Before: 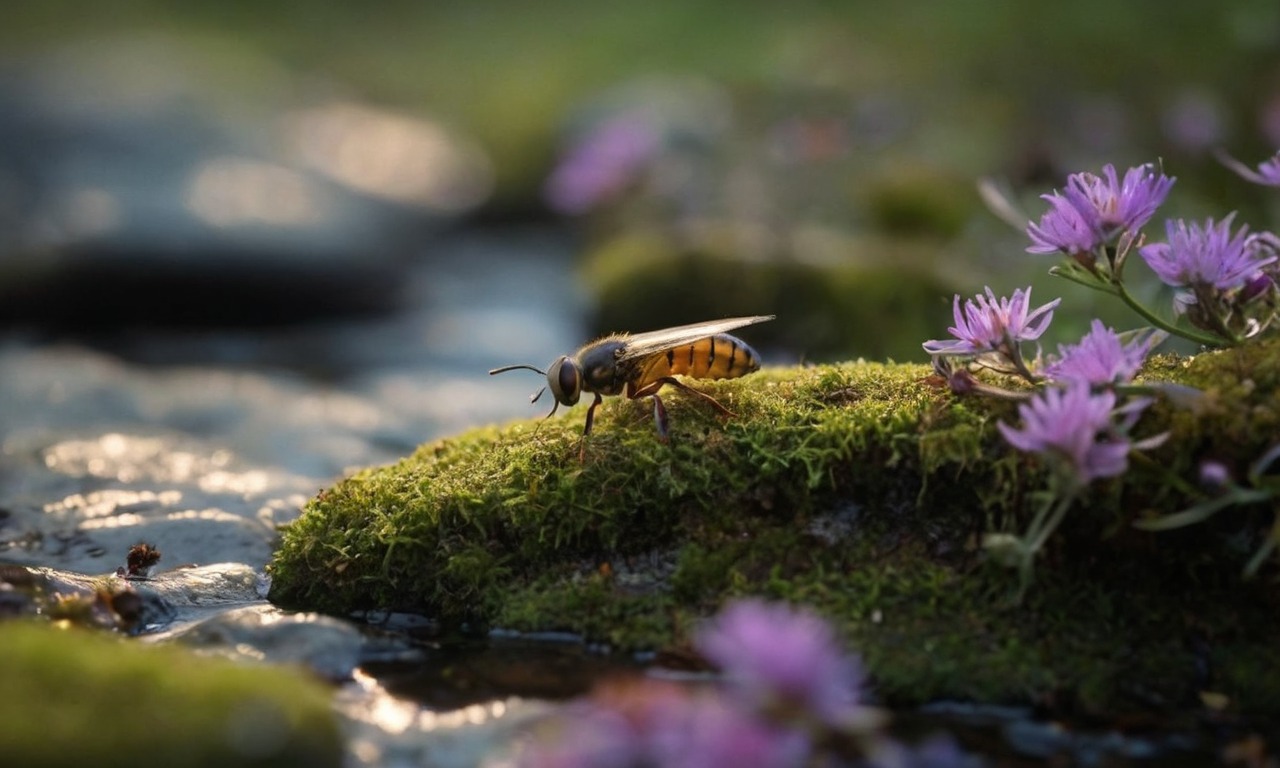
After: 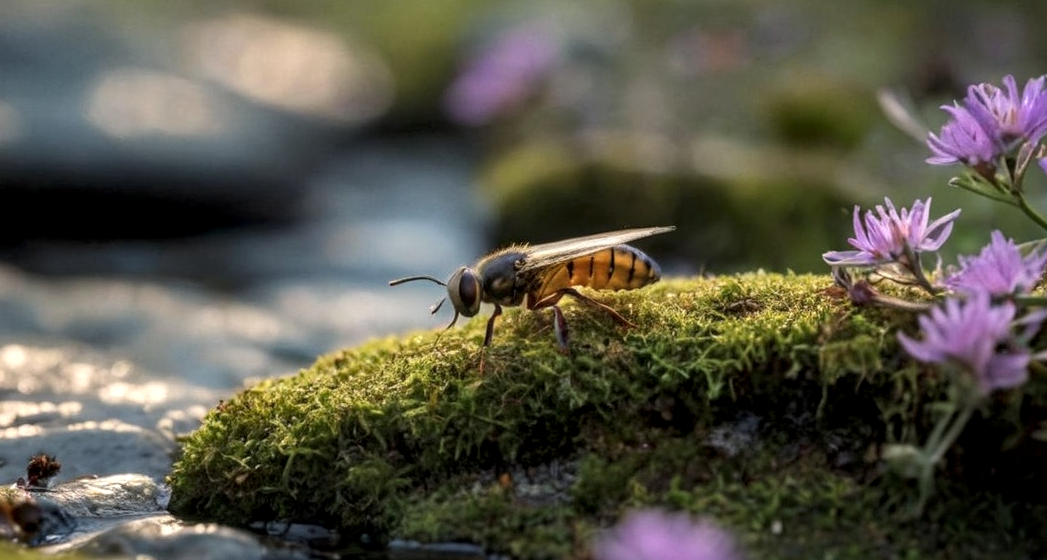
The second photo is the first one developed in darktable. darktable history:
shadows and highlights: shadows 24.85, highlights -23.26
color correction: highlights b* -0.055
local contrast: highlights 61%, detail 143%, midtone range 0.435
crop: left 7.869%, top 11.643%, right 10.282%, bottom 15.427%
exposure: compensate exposure bias true, compensate highlight preservation false
